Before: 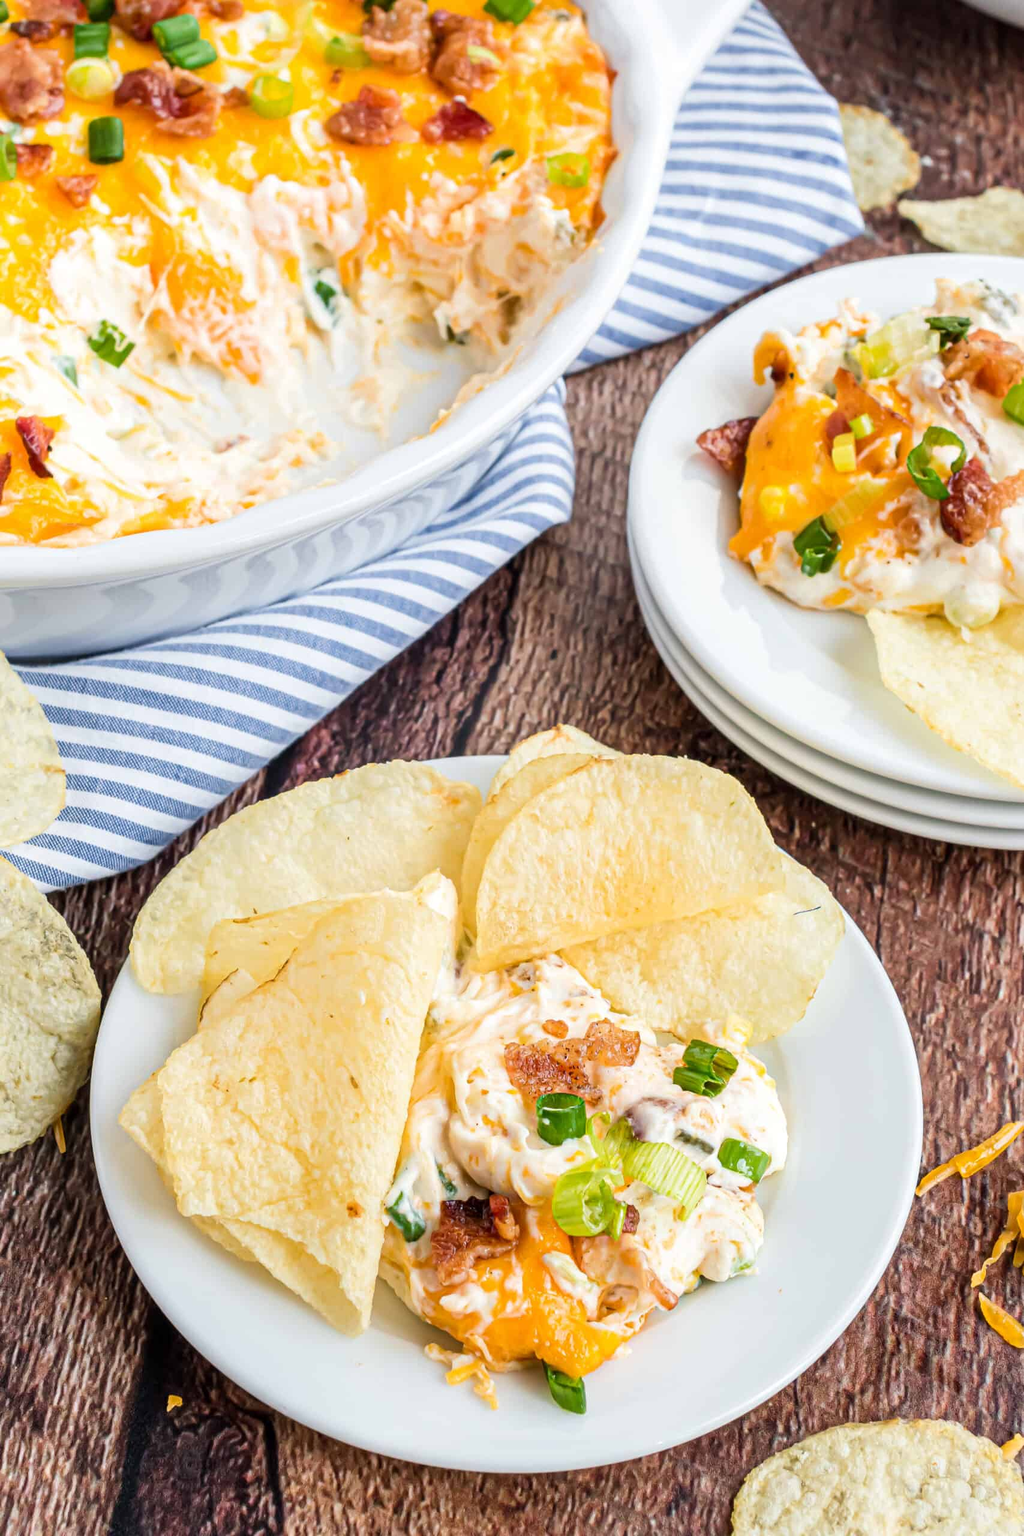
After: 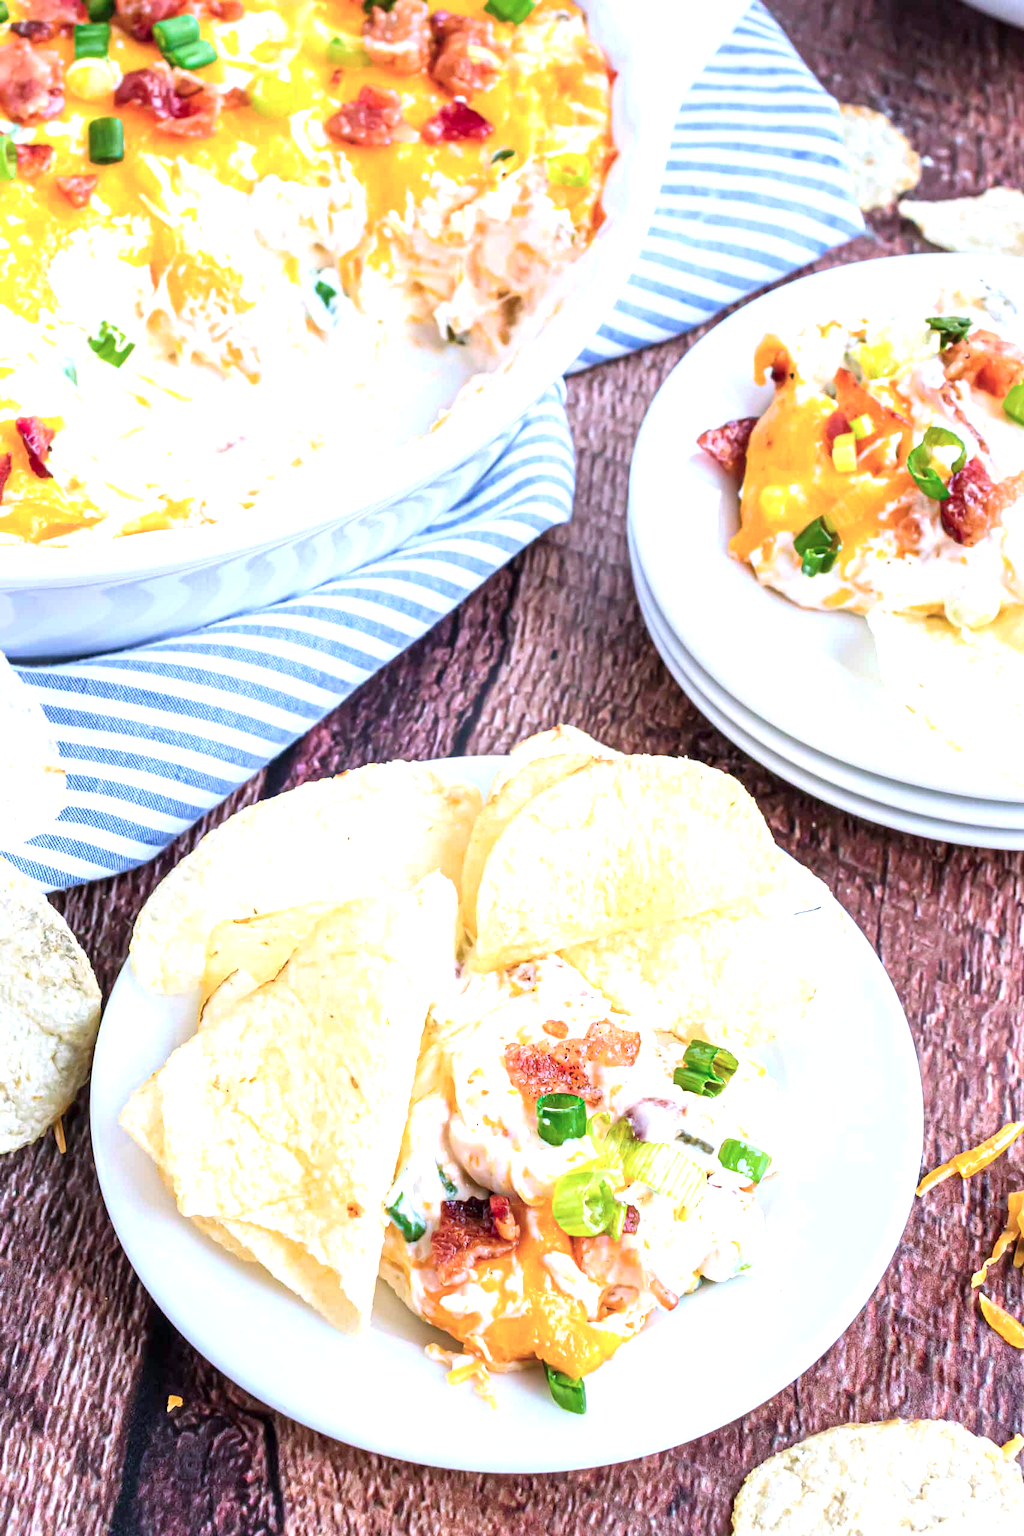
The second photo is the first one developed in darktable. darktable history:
color calibration: output R [0.946, 0.065, -0.013, 0], output G [-0.246, 1.264, -0.017, 0], output B [0.046, -0.098, 1.05, 0], illuminant as shot in camera, x 0.379, y 0.397, temperature 4141.94 K
exposure: black level correction 0, exposure 0.694 EV, compensate highlight preservation false
color balance rgb: perceptual saturation grading › global saturation -3.472%, perceptual saturation grading › shadows -2.746%
